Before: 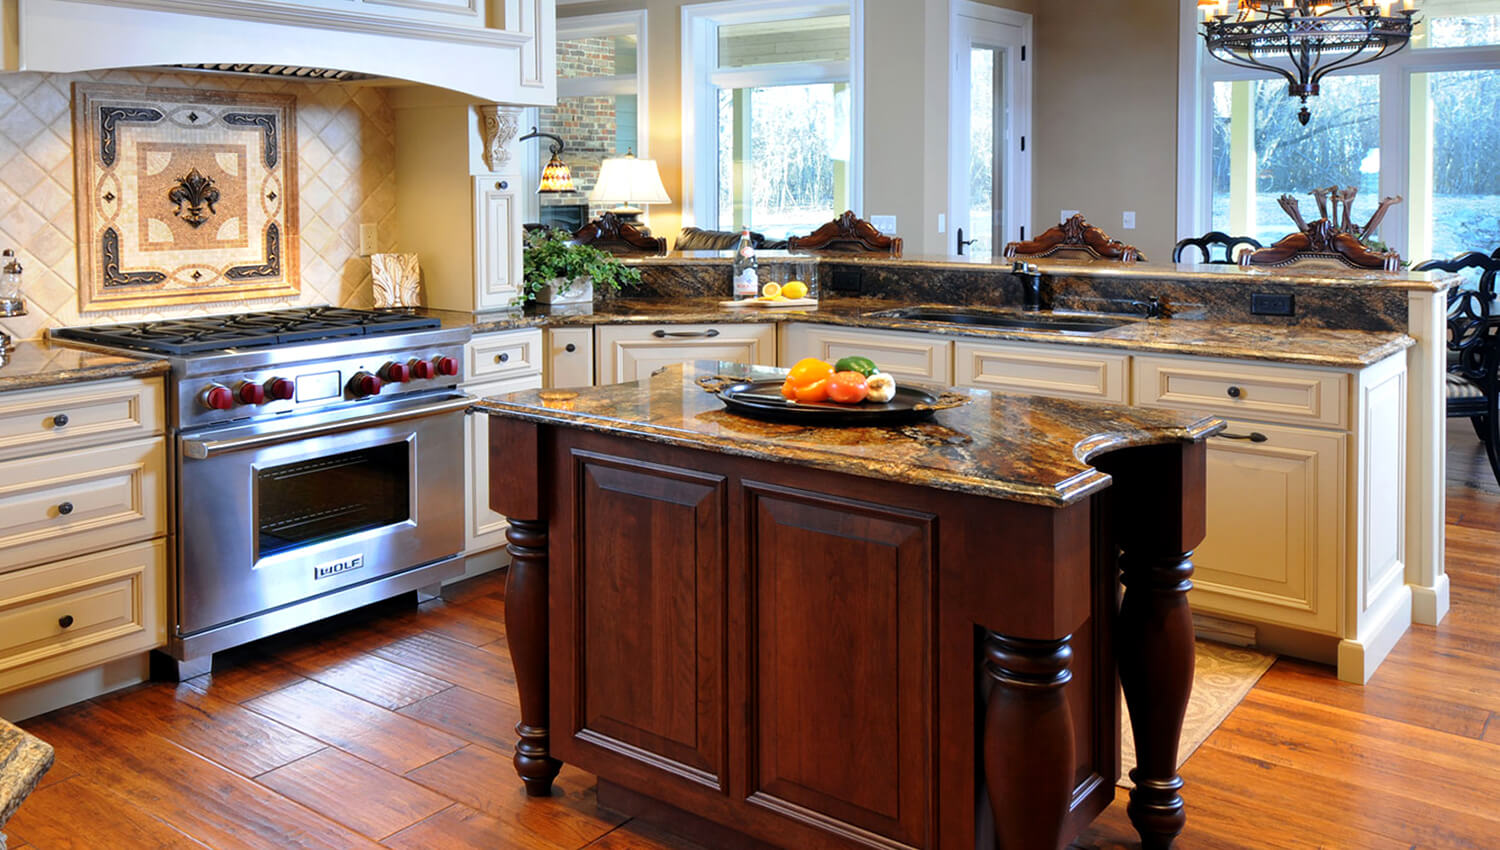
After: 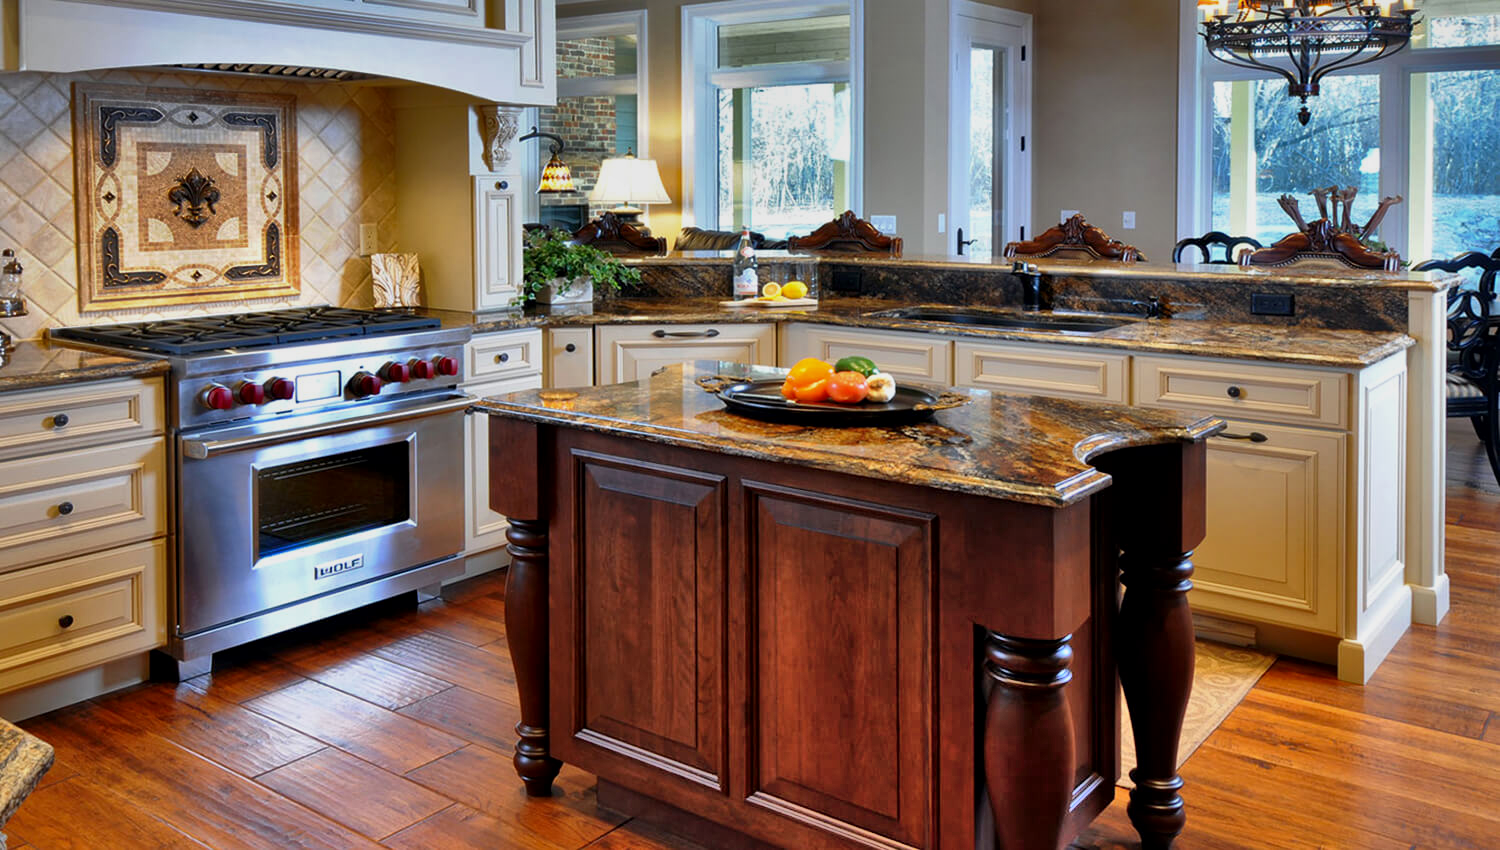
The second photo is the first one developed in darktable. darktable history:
shadows and highlights: shadows 78.91, white point adjustment -8.93, highlights -61.25, soften with gaussian
local contrast: mode bilateral grid, contrast 19, coarseness 50, detail 132%, midtone range 0.2
